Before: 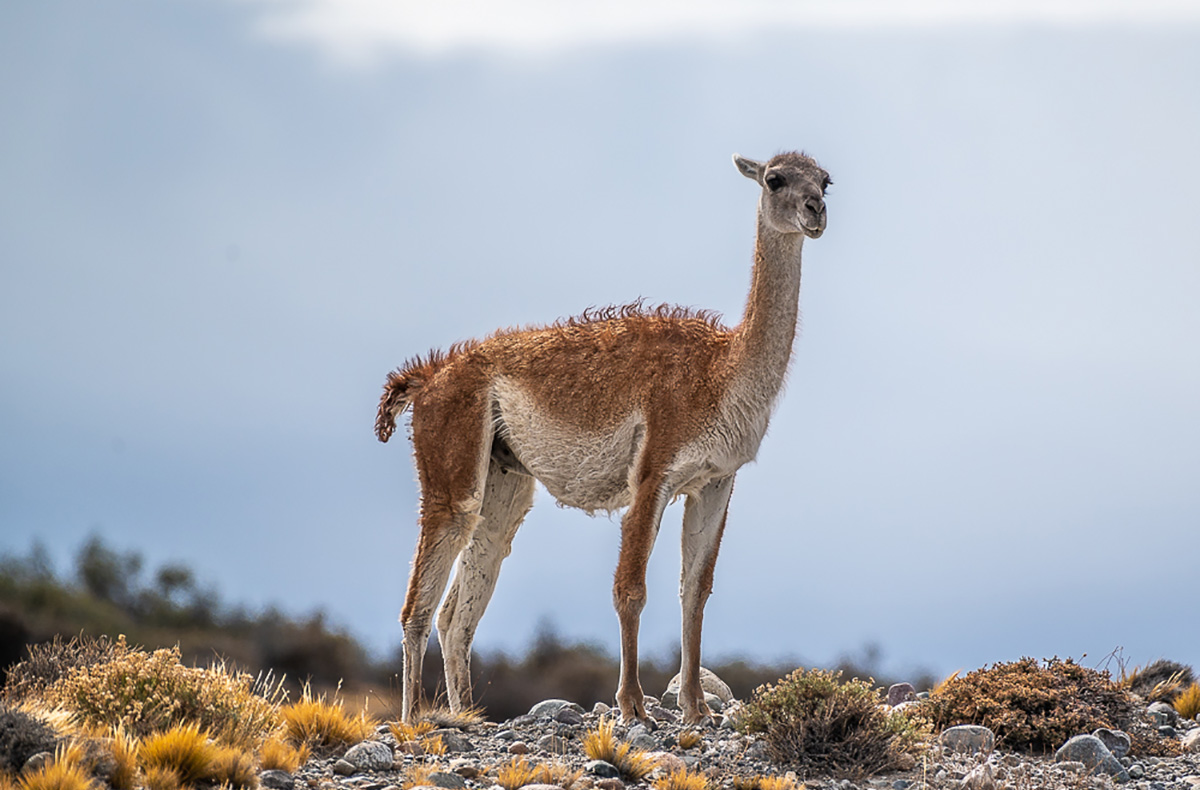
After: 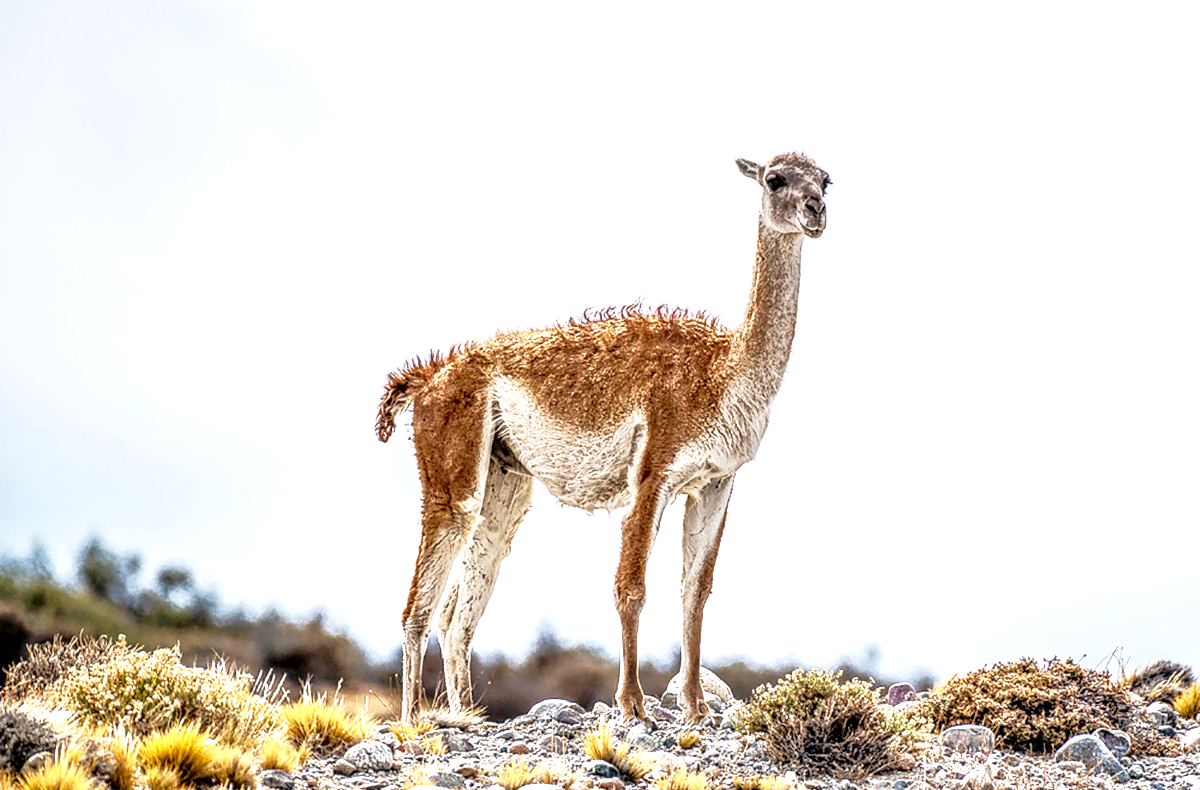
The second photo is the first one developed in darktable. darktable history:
shadows and highlights: shadows -20.45, white point adjustment -1.95, highlights -34.79
velvia: on, module defaults
exposure: exposure 1.206 EV, compensate highlight preservation false
base curve: curves: ch0 [(0, 0) (0.028, 0.03) (0.121, 0.232) (0.46, 0.748) (0.859, 0.968) (1, 1)], preserve colors none
local contrast: highlights 2%, shadows 3%, detail 182%
